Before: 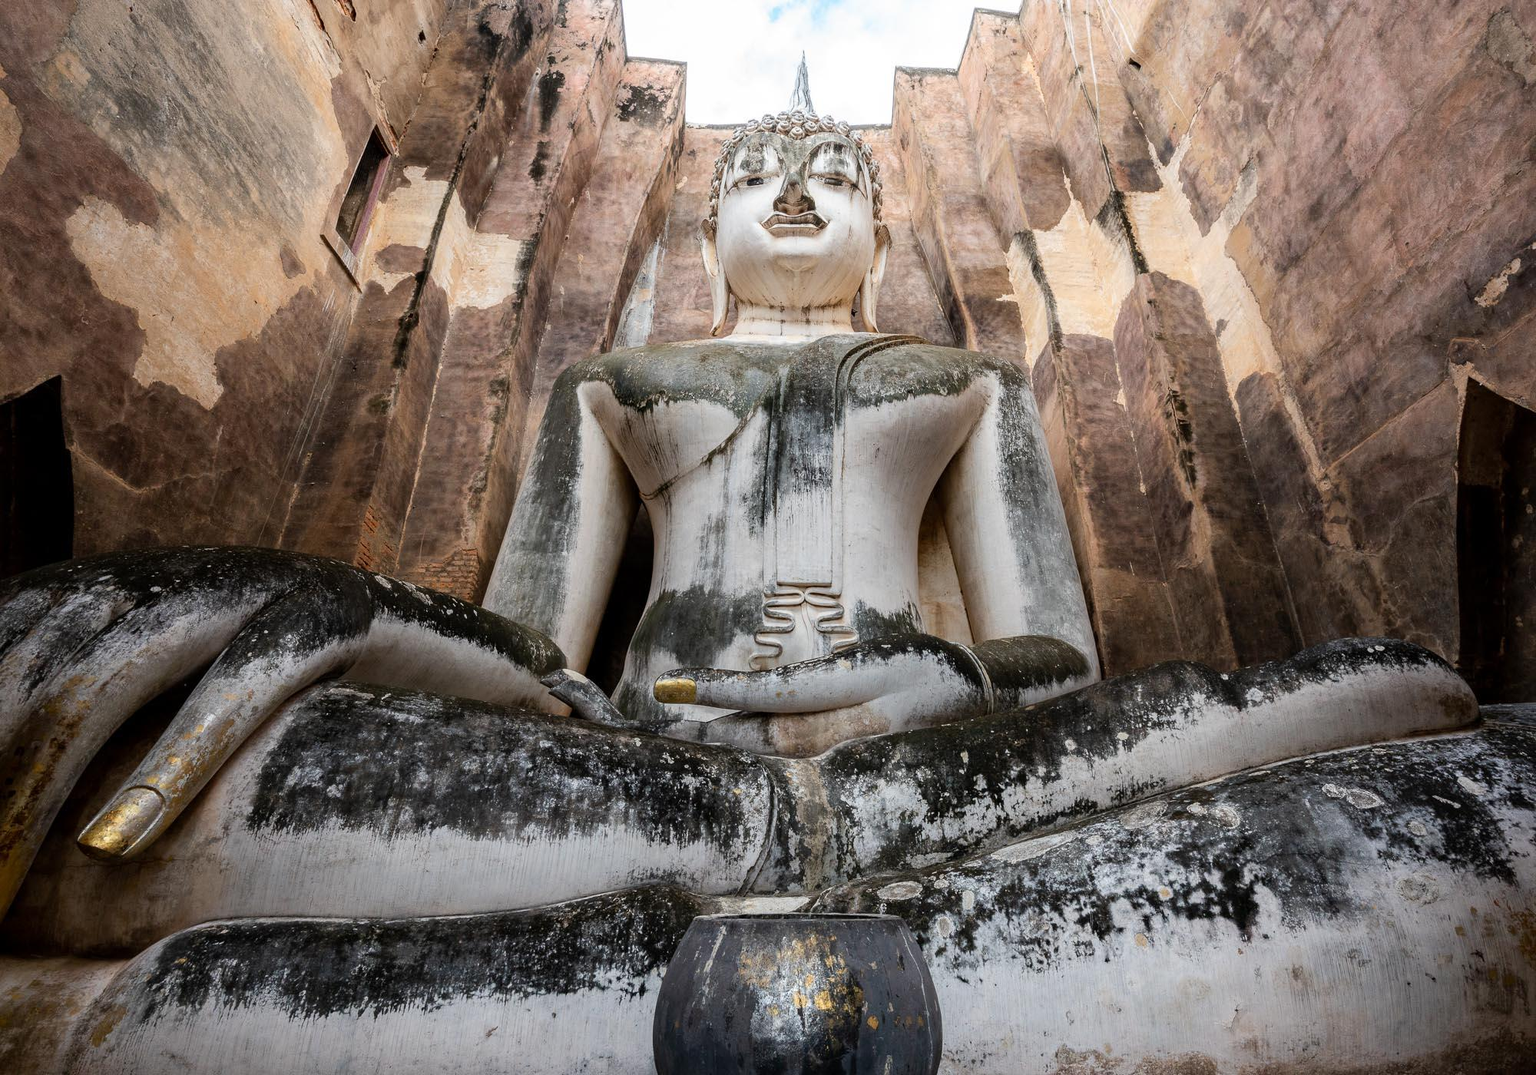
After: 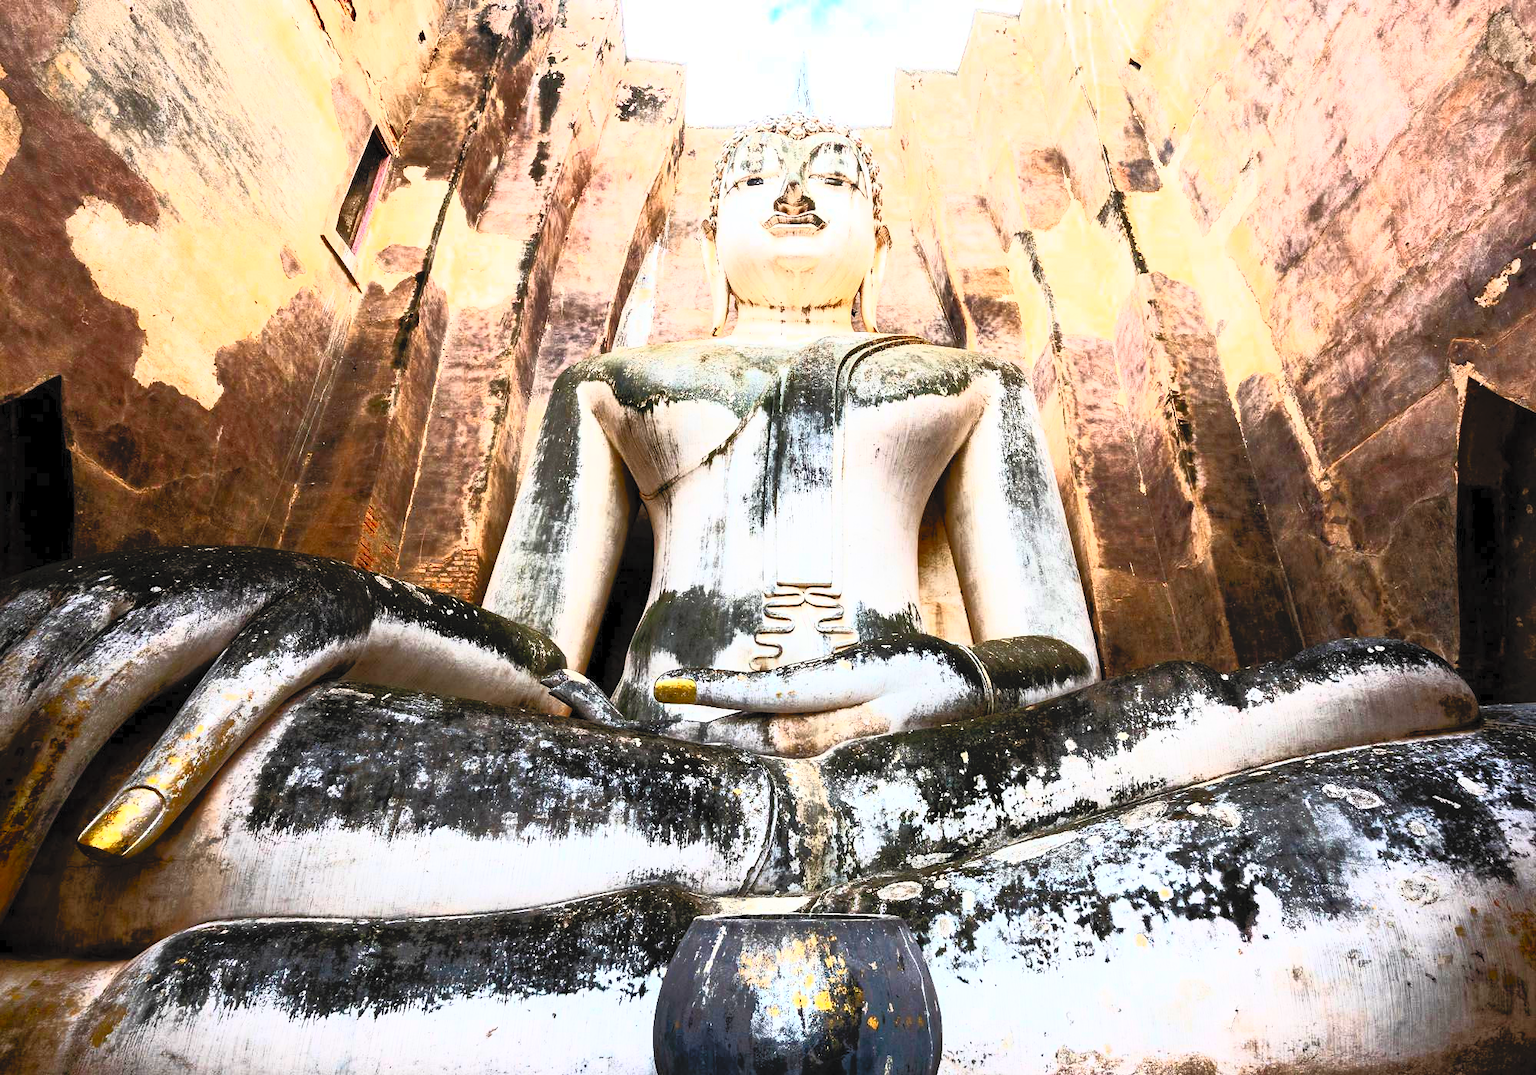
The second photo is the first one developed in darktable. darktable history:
tone equalizer: -8 EV -1.81 EV, -7 EV -1.15 EV, -6 EV -1.63 EV, mask exposure compensation -0.51 EV
contrast brightness saturation: contrast 0.984, brightness 0.995, saturation 0.985
